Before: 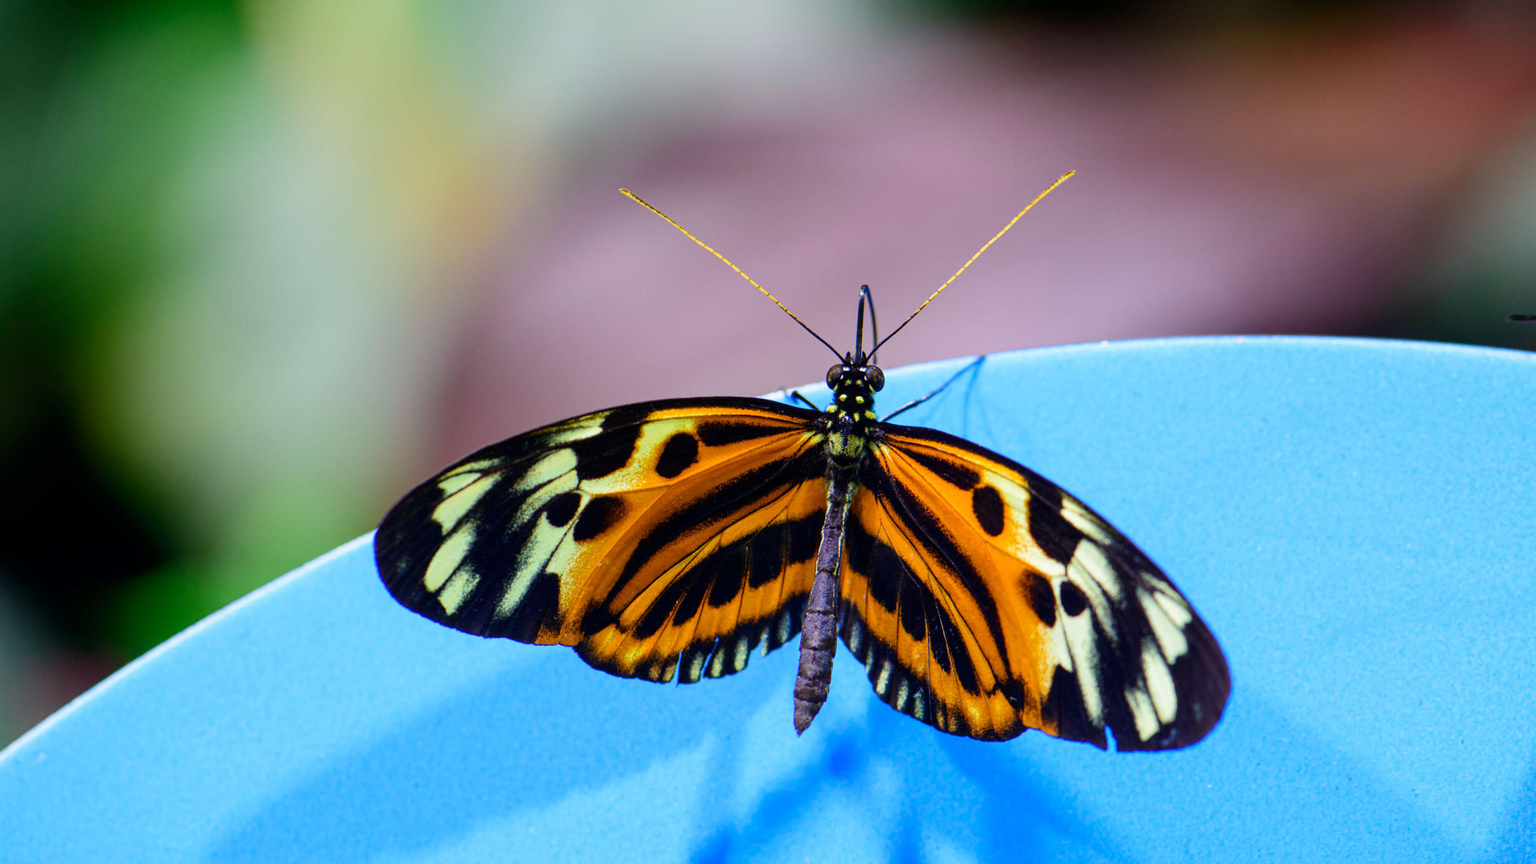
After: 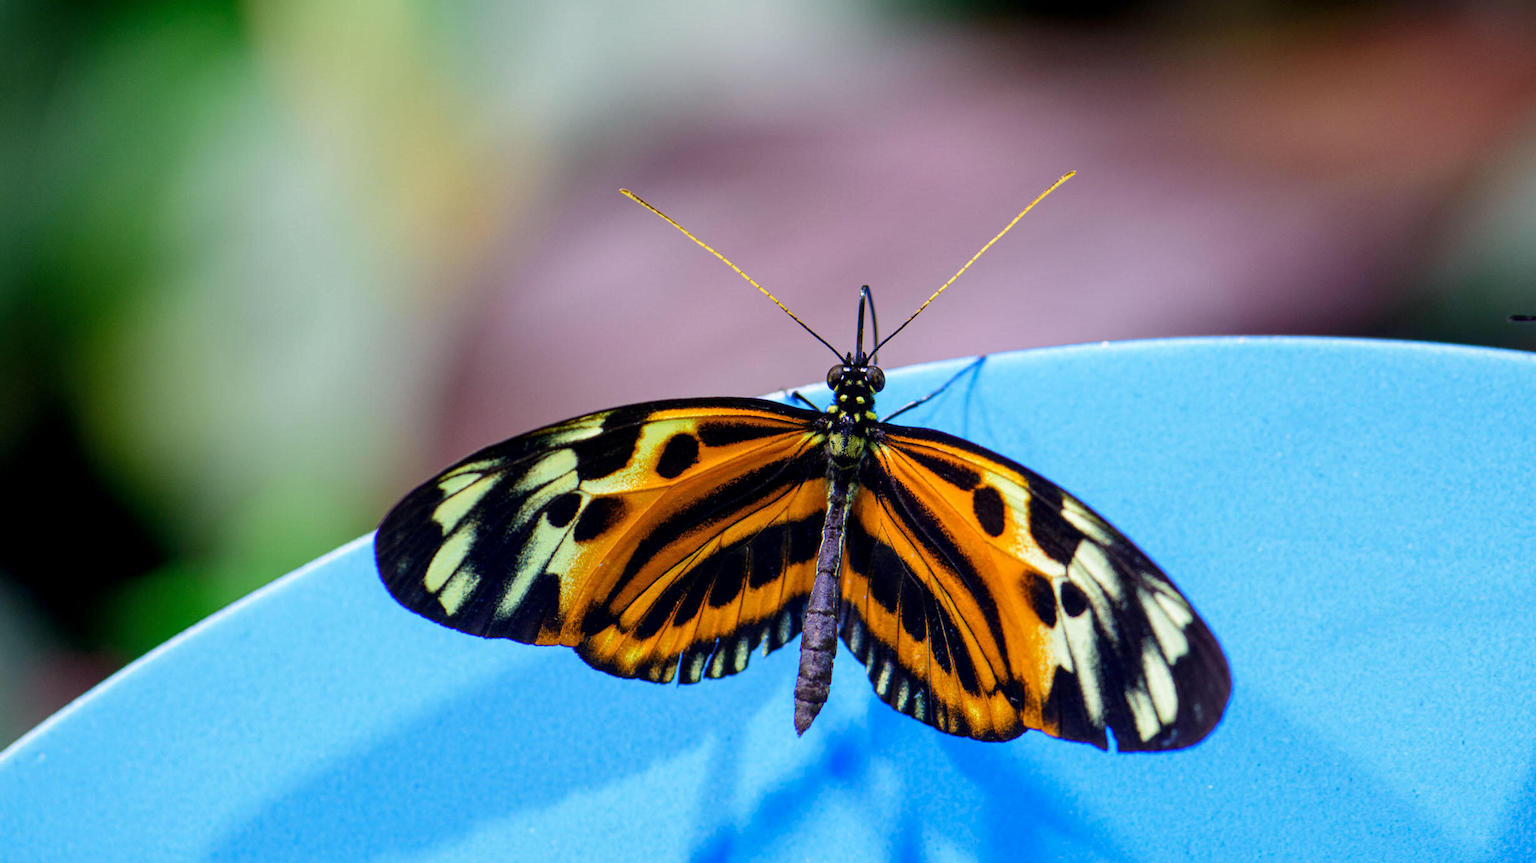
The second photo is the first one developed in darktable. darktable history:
local contrast: highlights 100%, shadows 100%, detail 120%, midtone range 0.2
shadows and highlights: shadows 25, highlights -25
